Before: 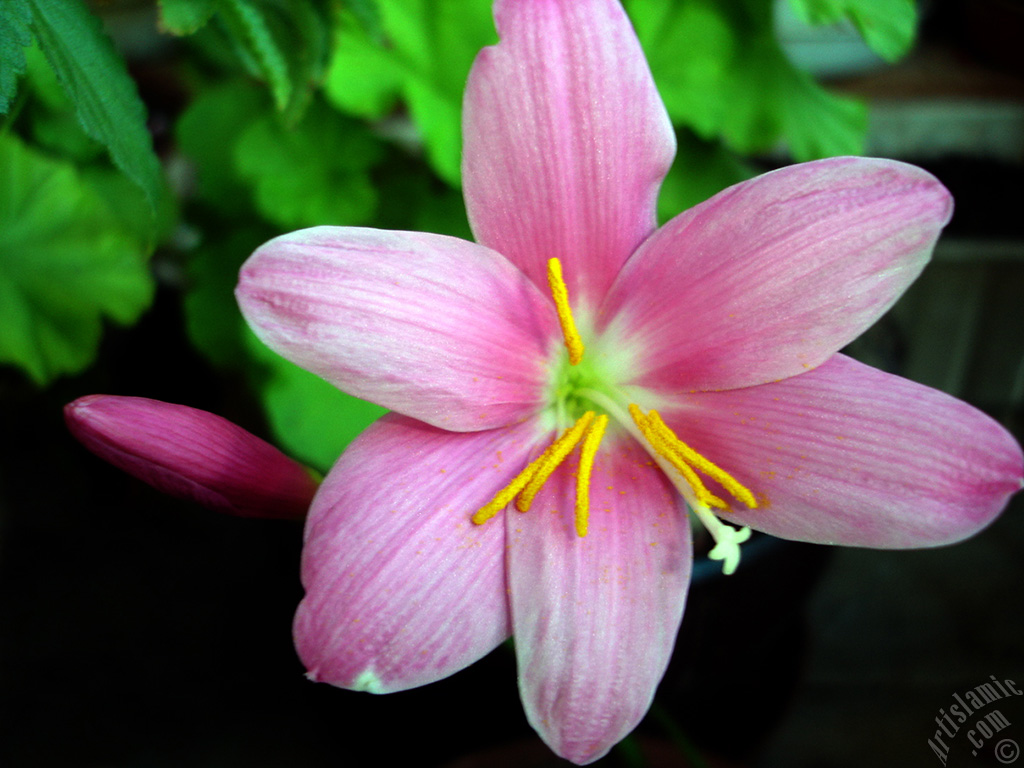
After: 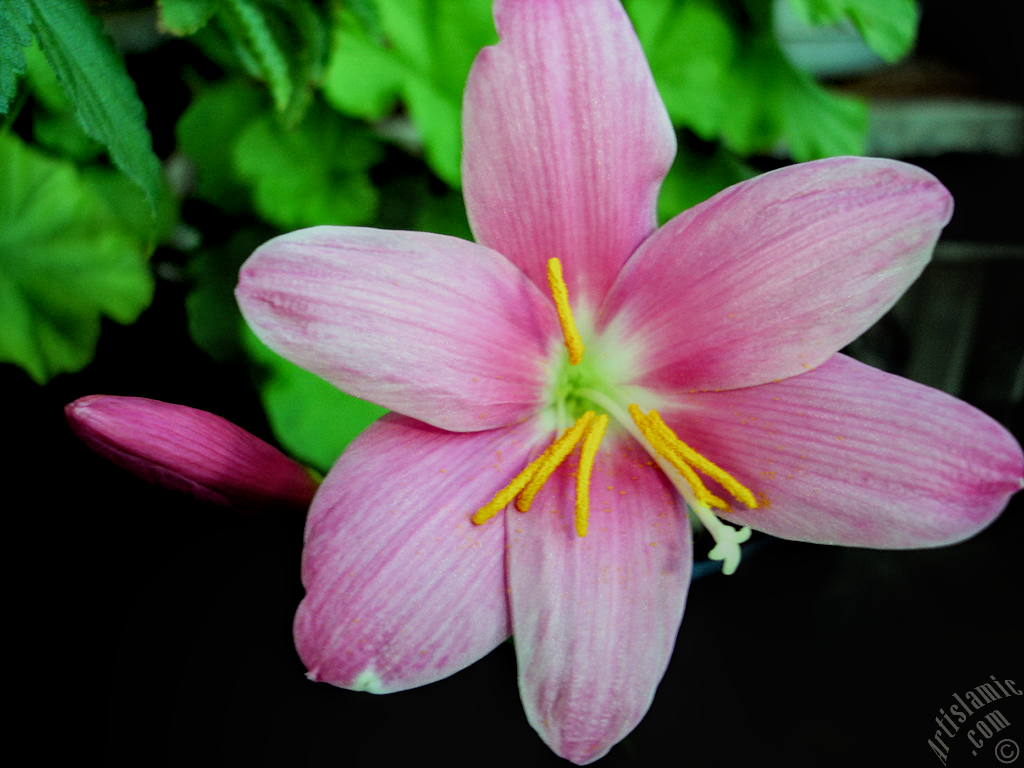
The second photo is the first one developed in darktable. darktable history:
local contrast: on, module defaults
exposure: black level correction 0.002, exposure 0.15 EV, compensate highlight preservation false
filmic rgb: black relative exposure -6.98 EV, white relative exposure 5.63 EV, hardness 2.86
